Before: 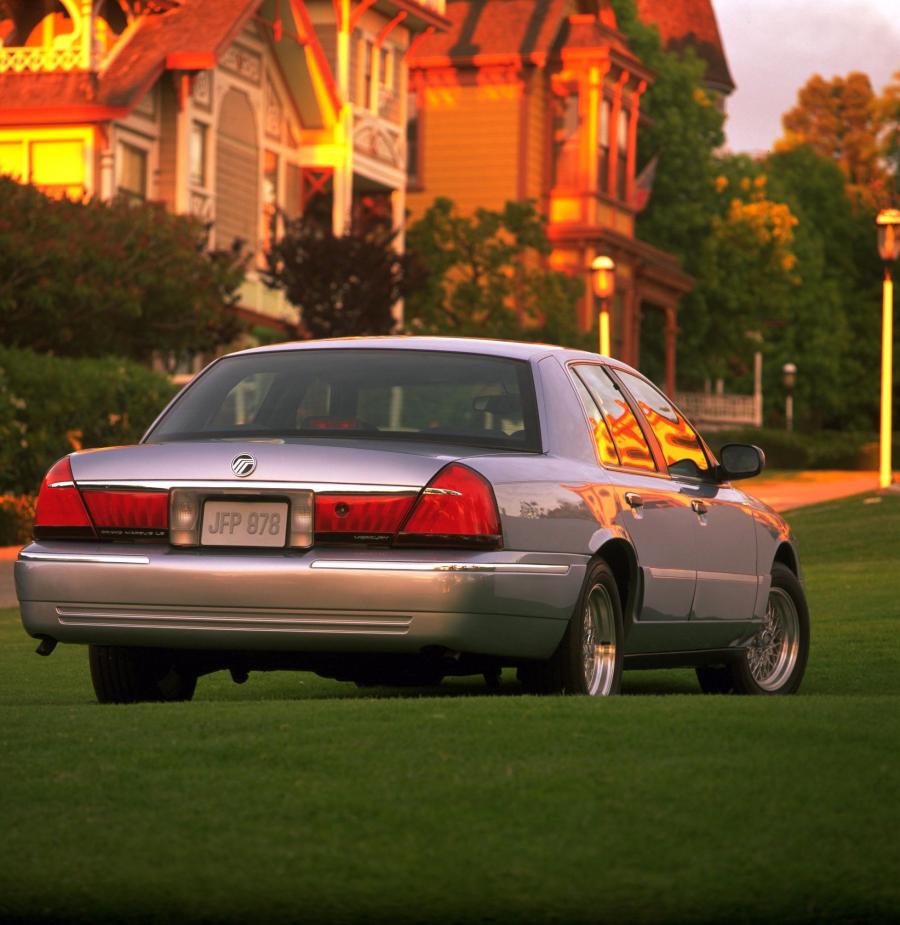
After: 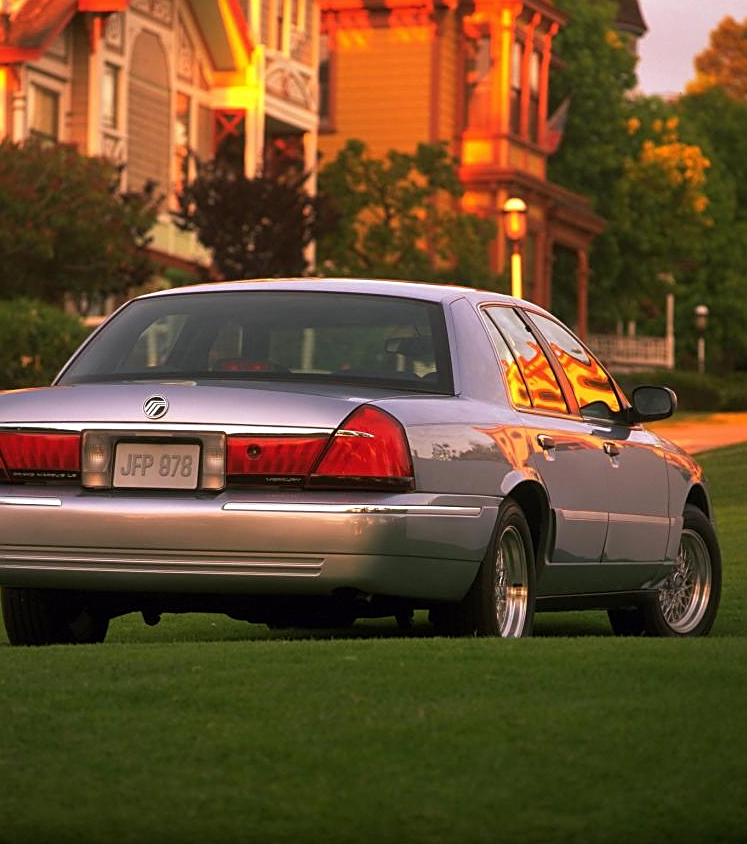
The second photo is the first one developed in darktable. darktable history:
crop: left 9.796%, top 6.331%, right 7.133%, bottom 2.414%
sharpen: on, module defaults
